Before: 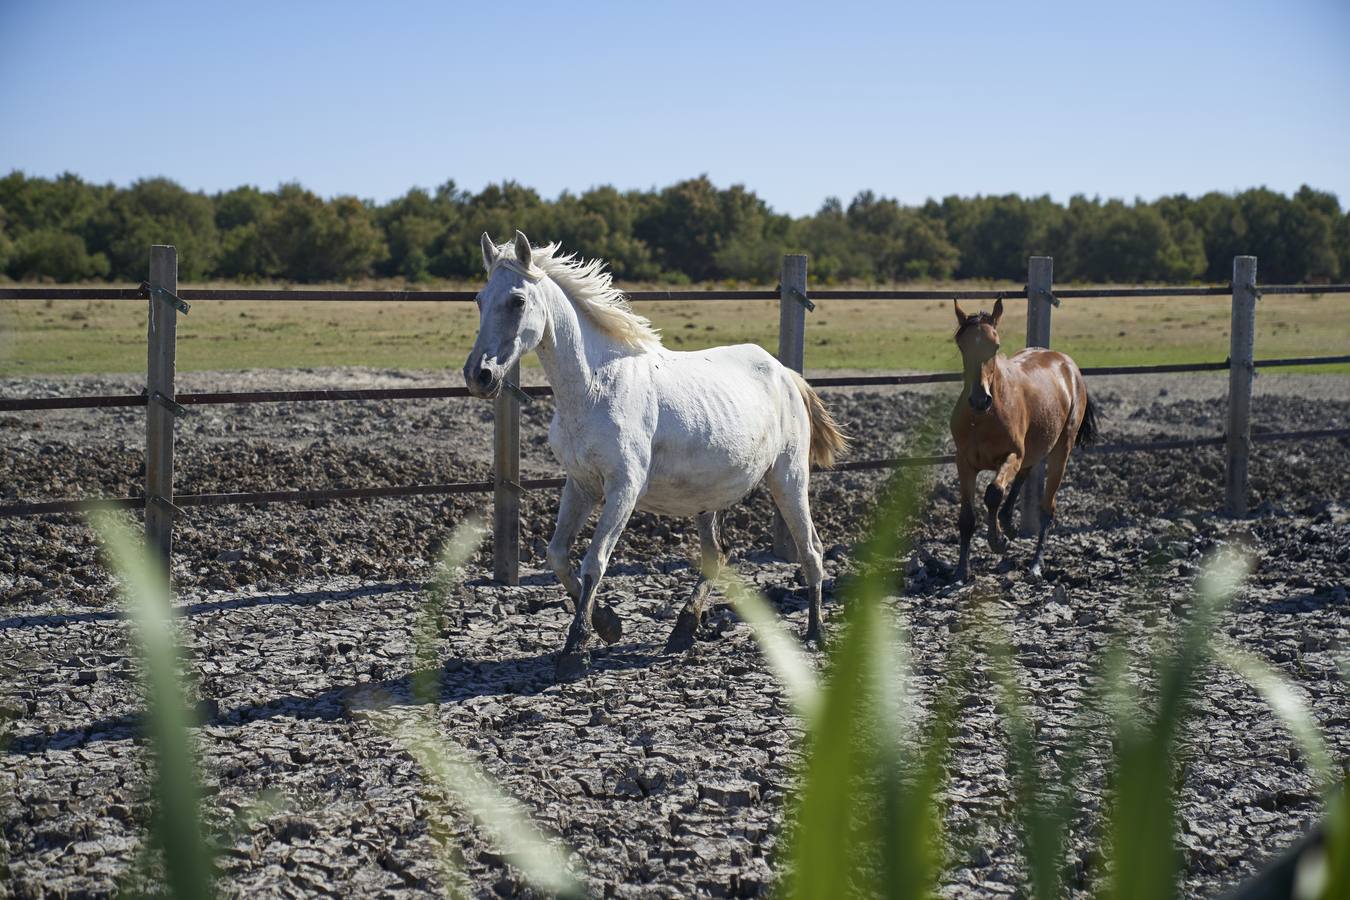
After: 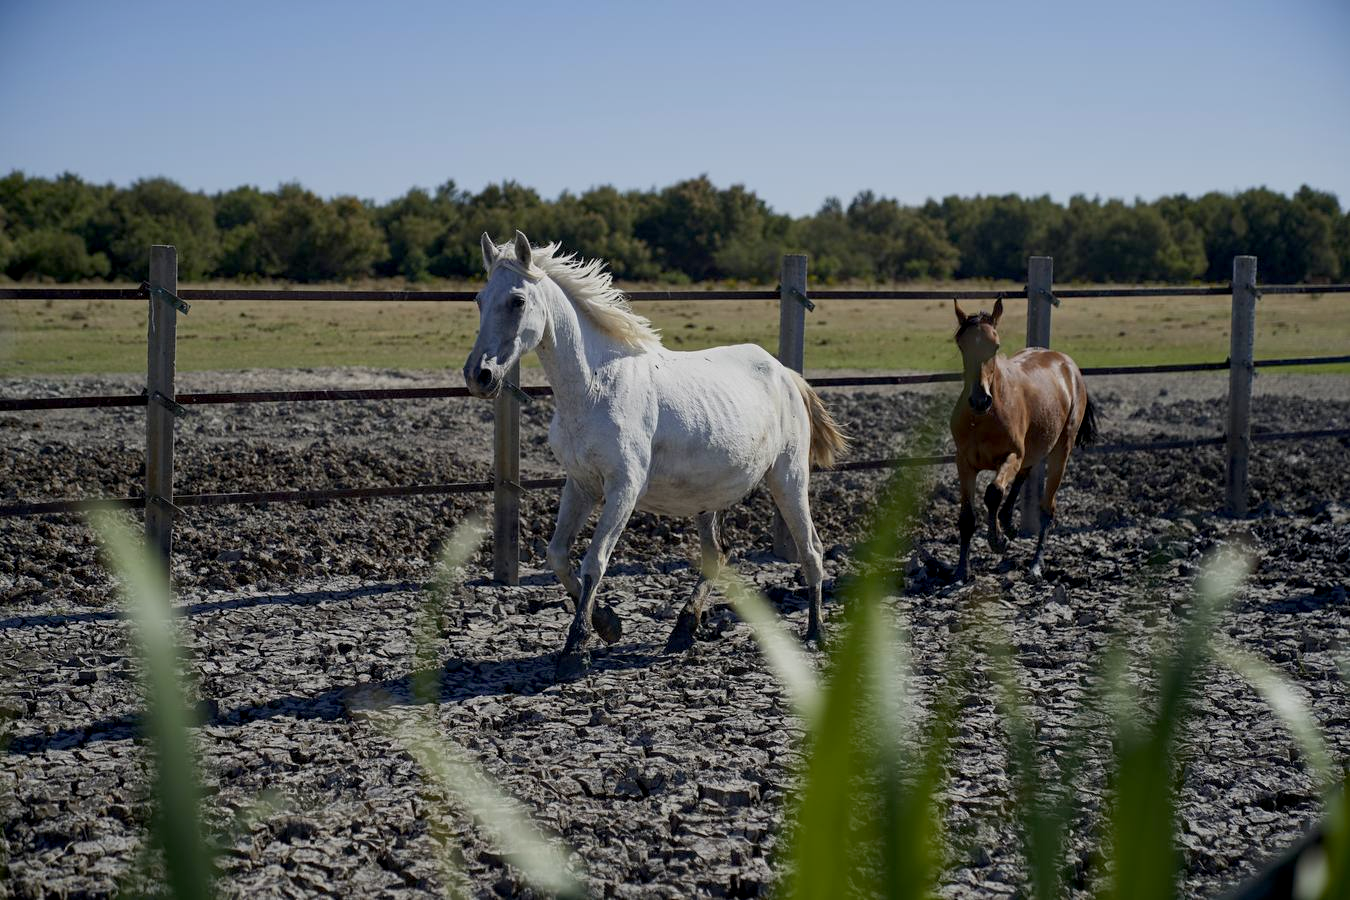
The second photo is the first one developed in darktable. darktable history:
exposure: black level correction 0.011, exposure -0.483 EV, compensate exposure bias true, compensate highlight preservation false
